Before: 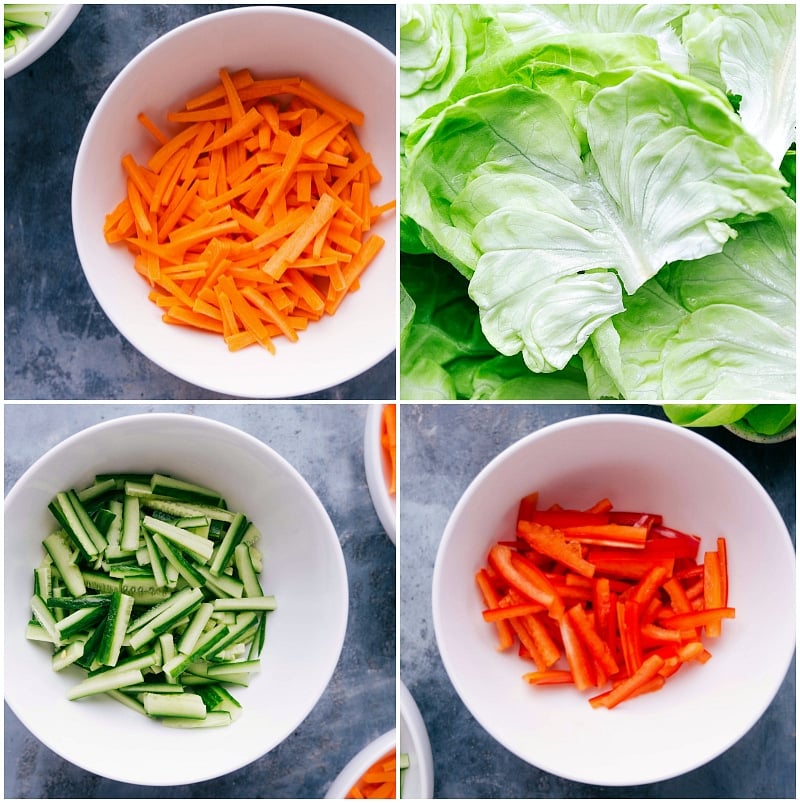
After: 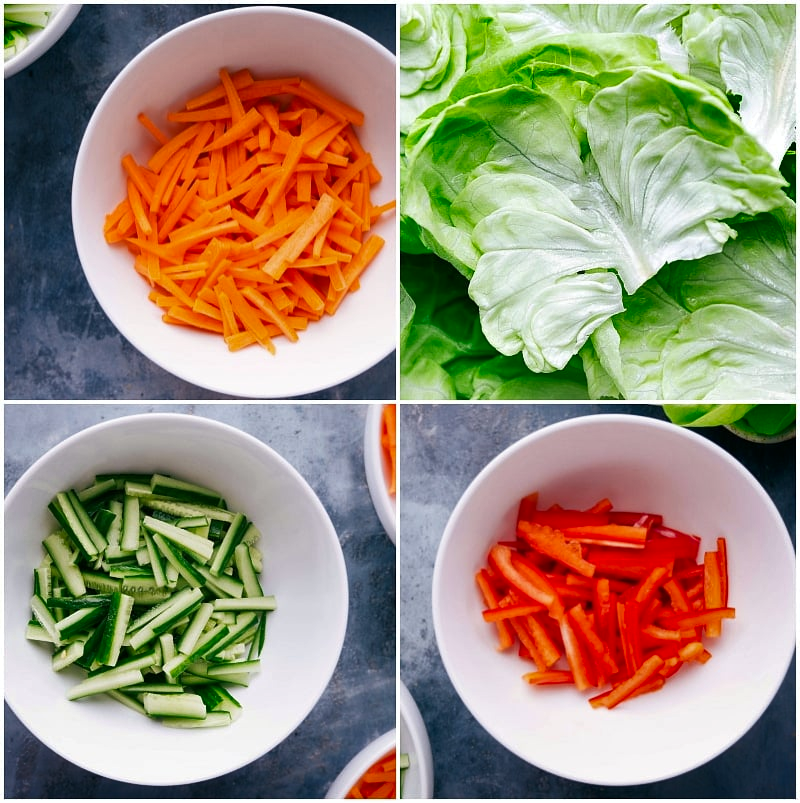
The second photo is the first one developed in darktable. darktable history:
shadows and highlights: shadows 58.85, soften with gaussian
